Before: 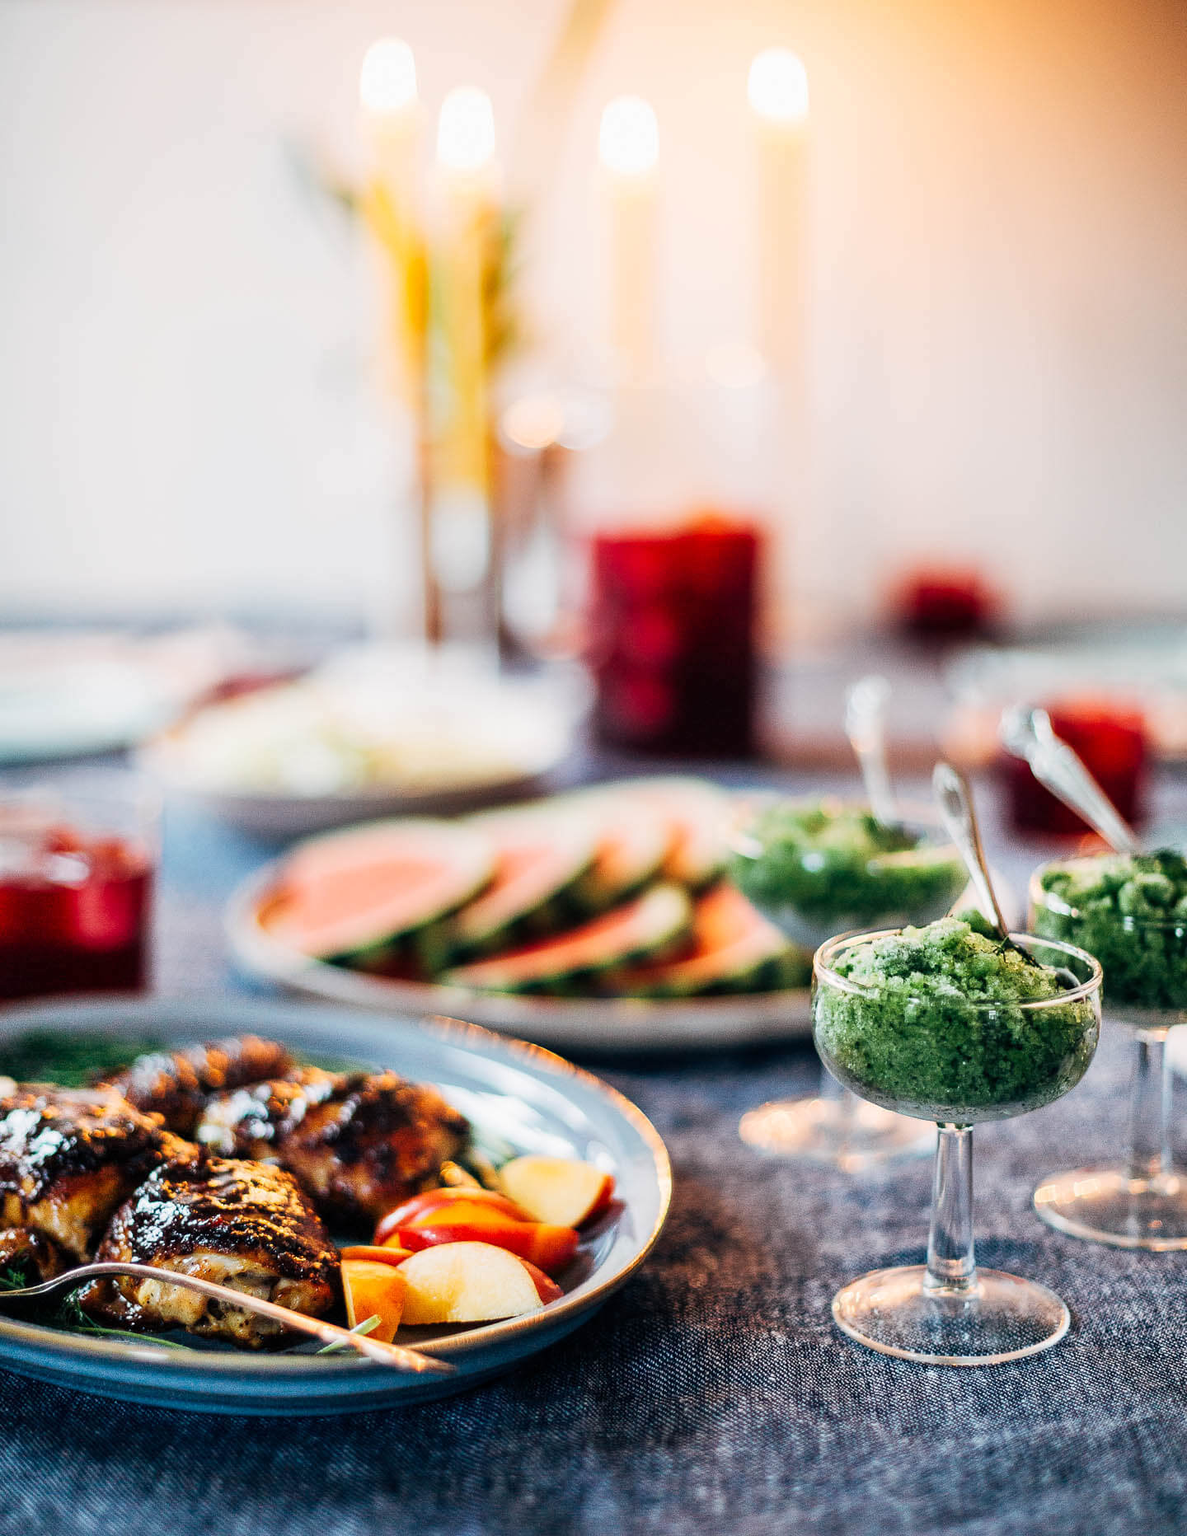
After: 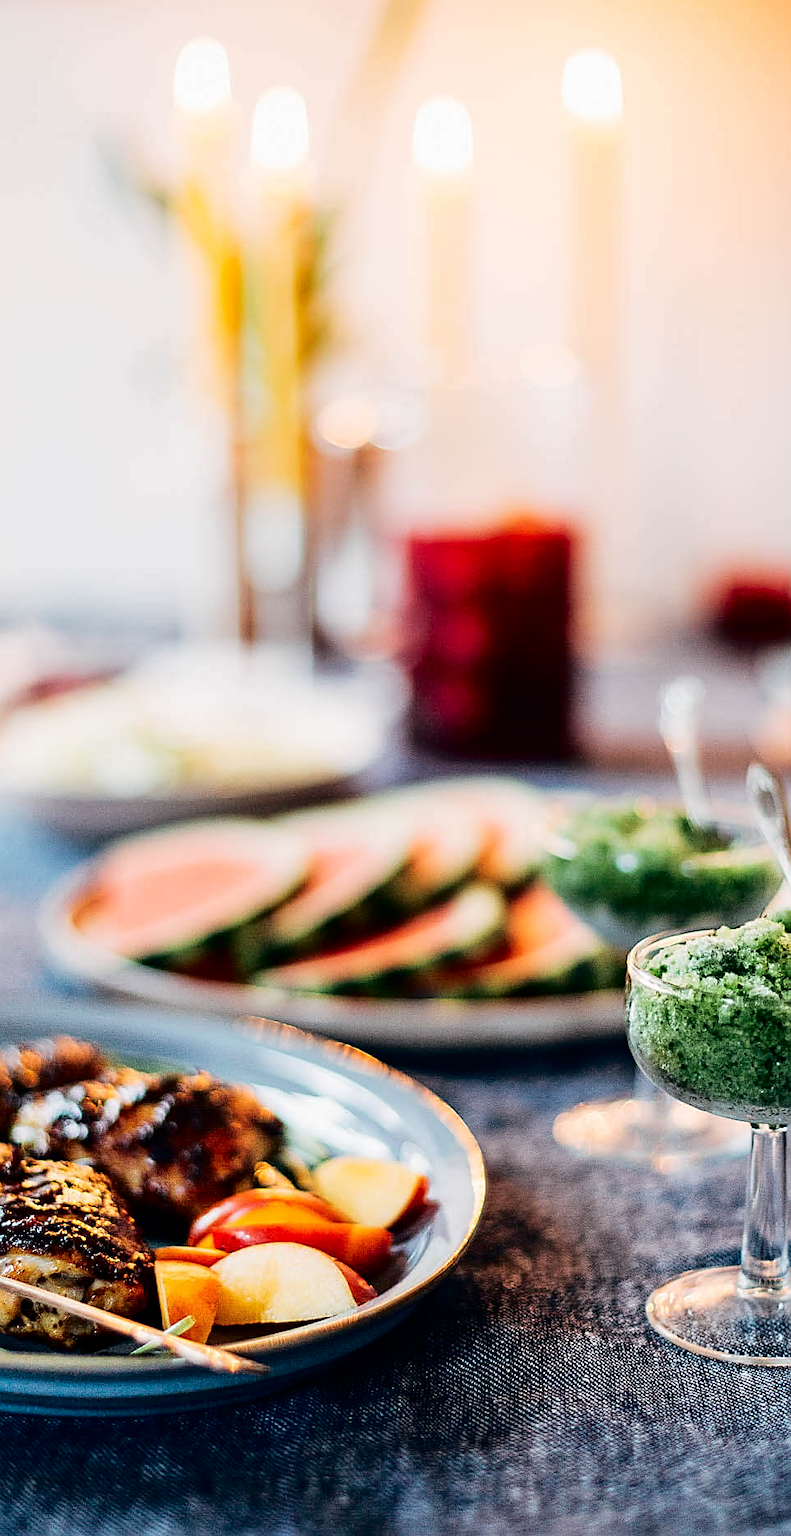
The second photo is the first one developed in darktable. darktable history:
fill light: exposure -2 EV, width 8.6
sharpen: on, module defaults
crop and rotate: left 15.754%, right 17.579%
